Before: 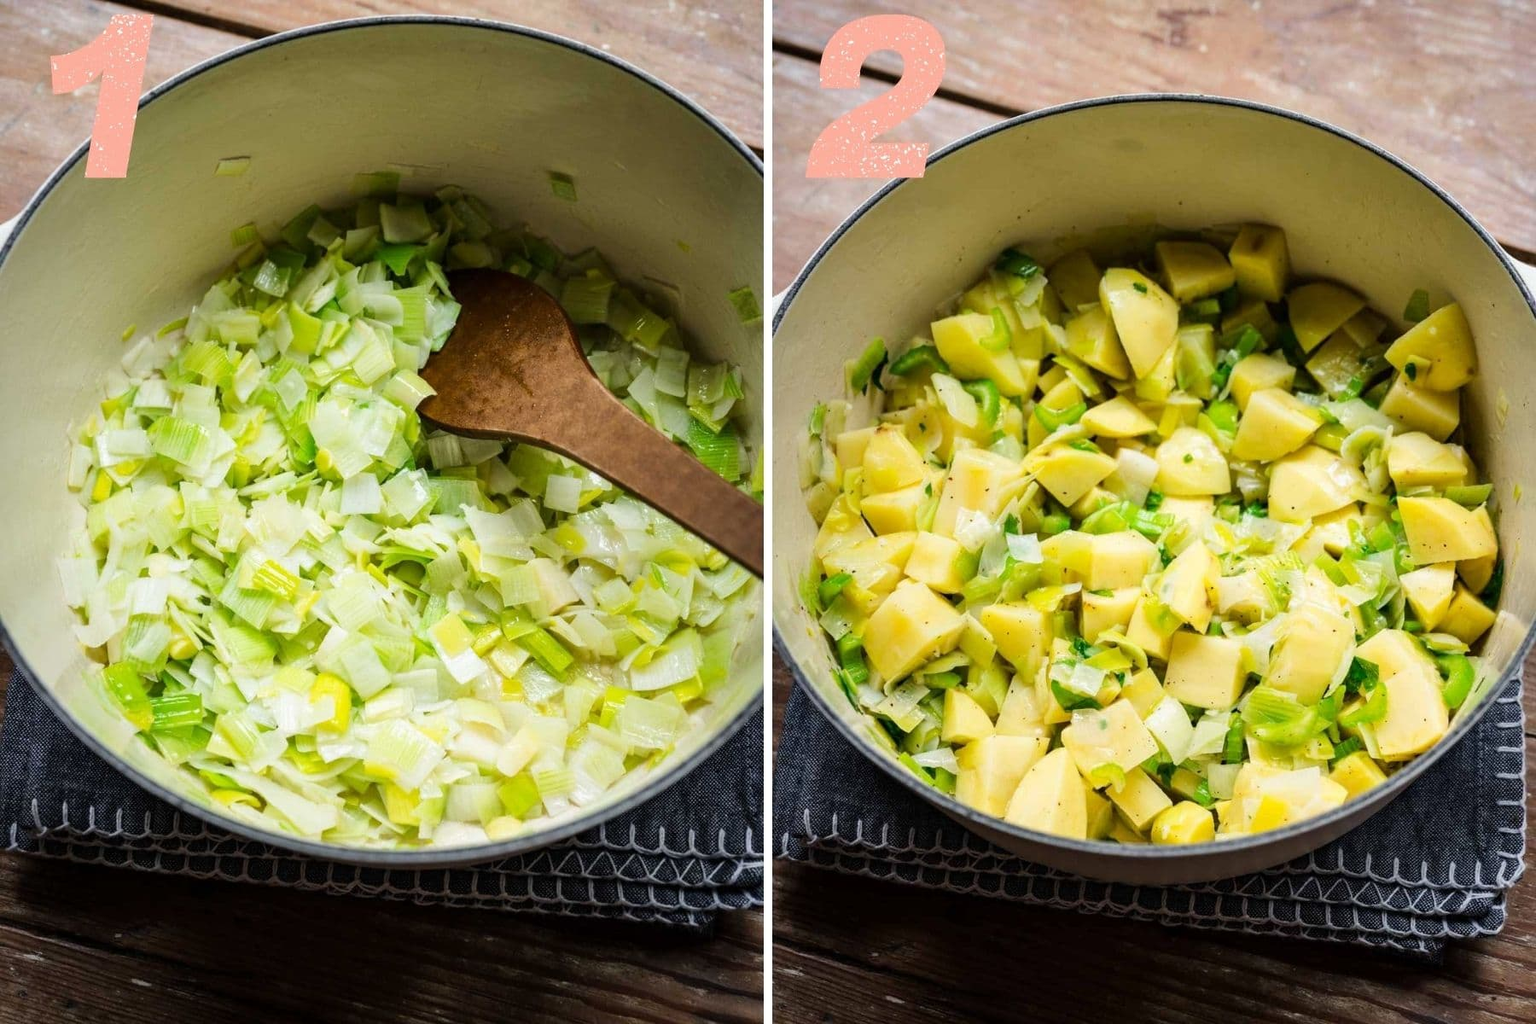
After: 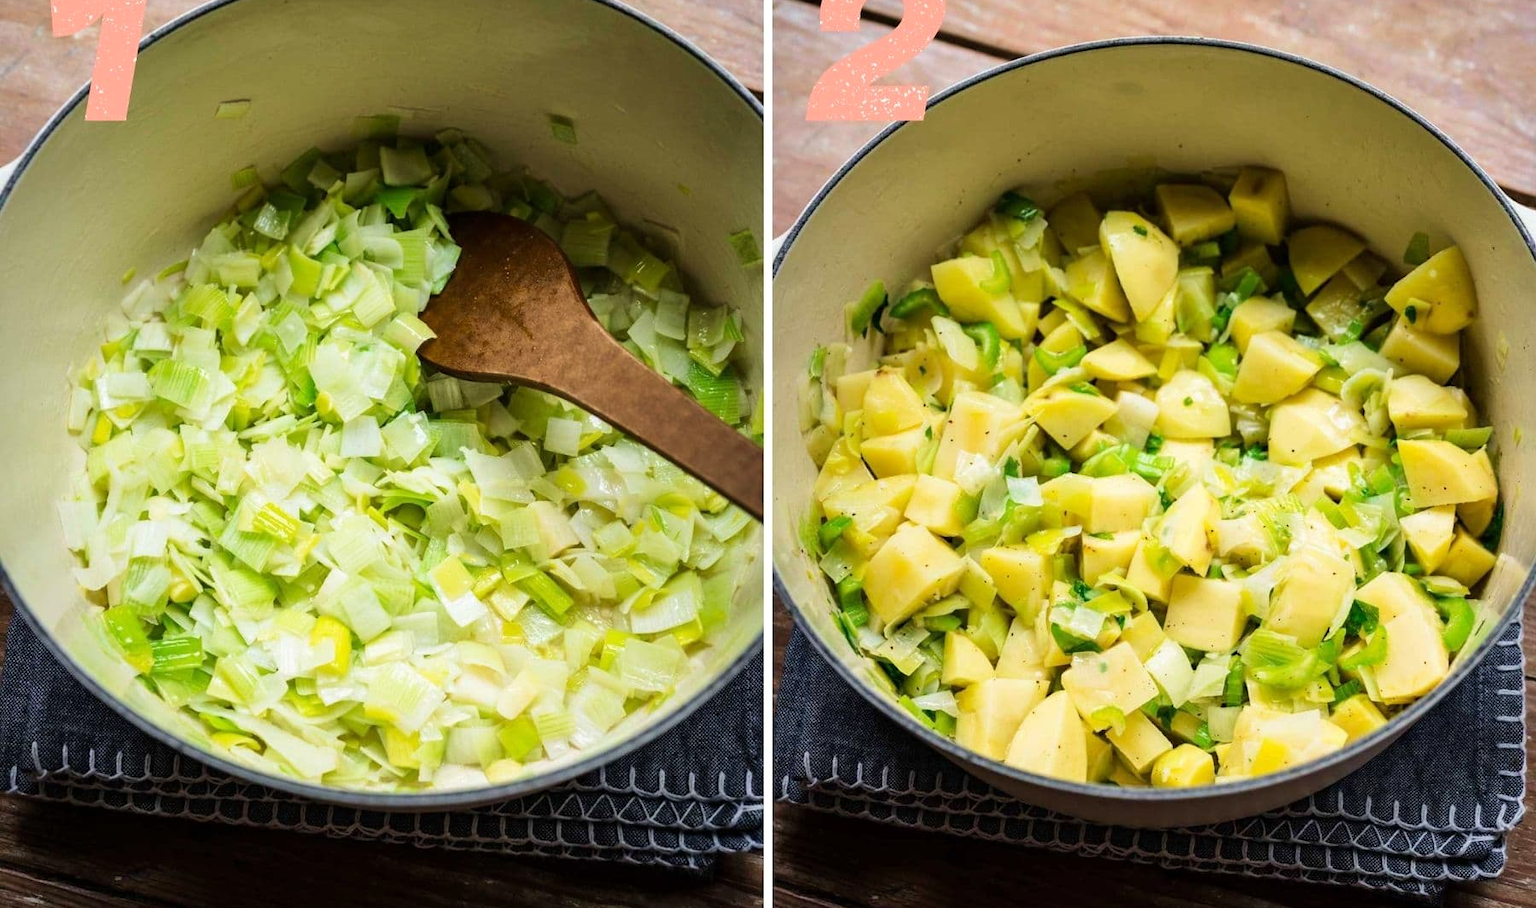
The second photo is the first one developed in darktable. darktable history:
crop and rotate: top 5.613%, bottom 5.578%
velvia: on, module defaults
